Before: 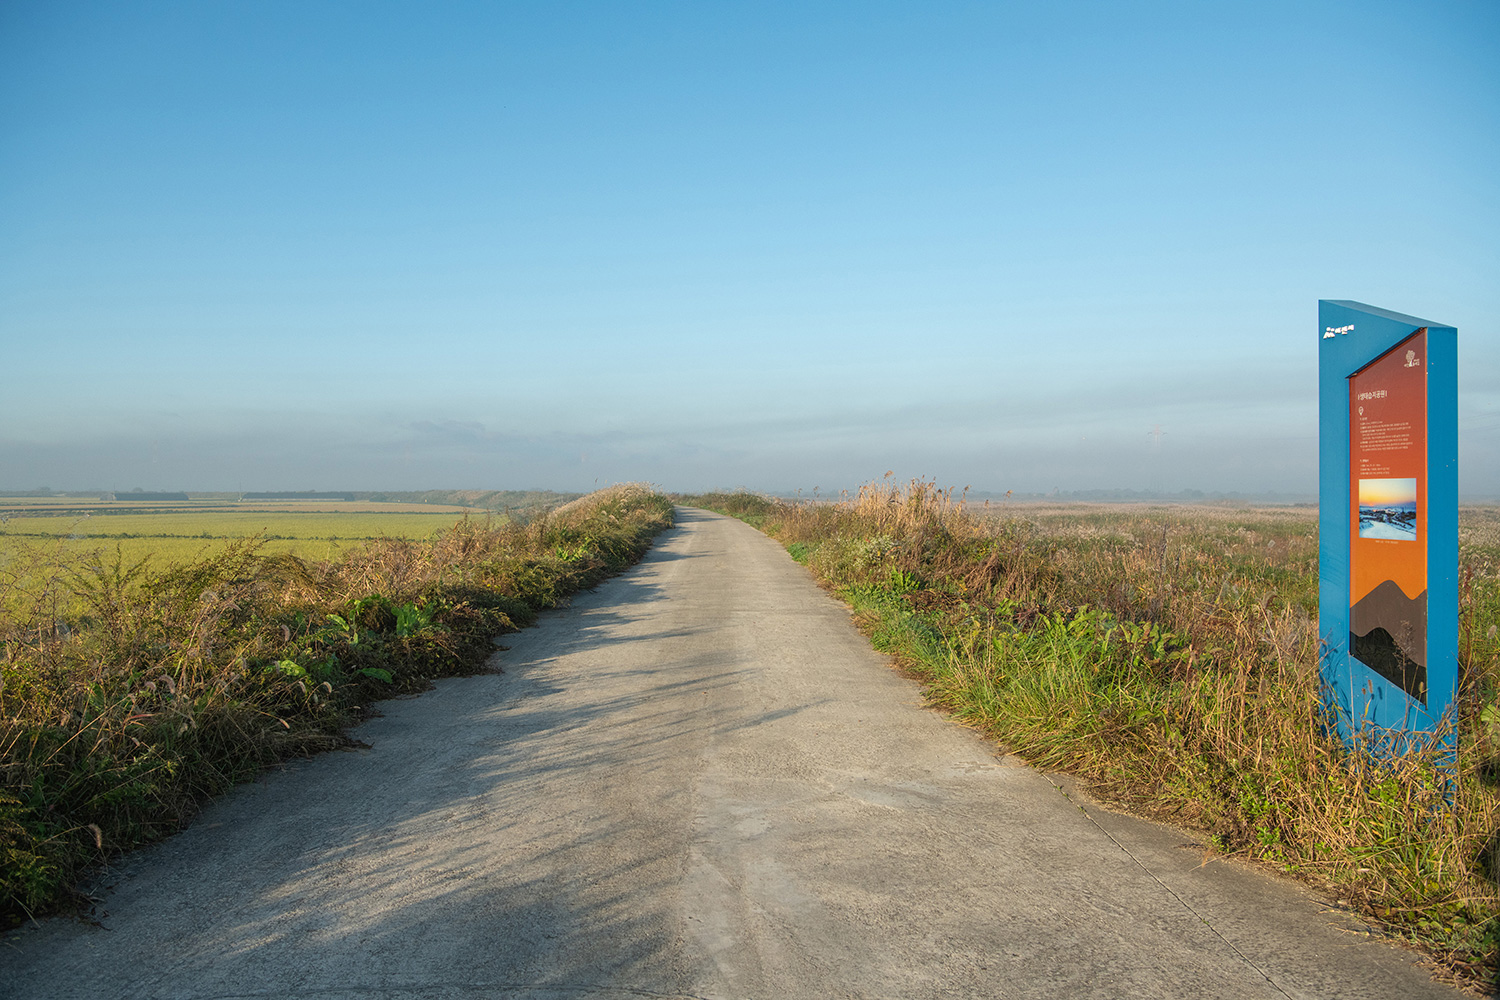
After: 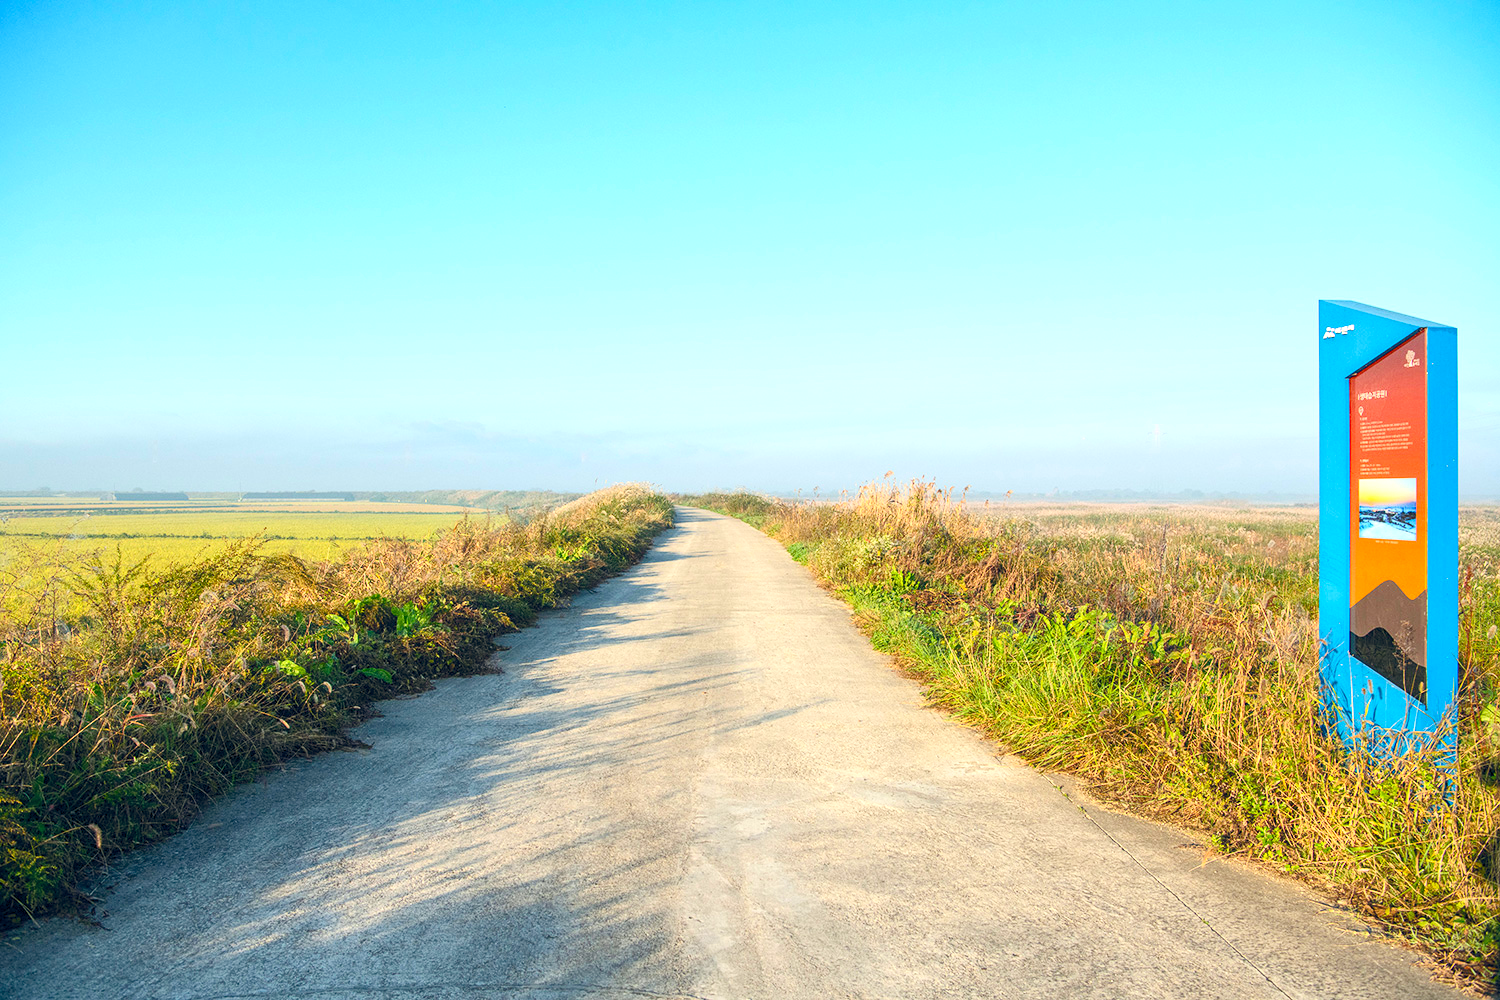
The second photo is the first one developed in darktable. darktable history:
local contrast: highlights 101%, shadows 98%, detail 120%, midtone range 0.2
exposure: exposure 0.669 EV, compensate highlight preservation false
contrast brightness saturation: contrast 0.2, brightness 0.159, saturation 0.217
color balance rgb: global offset › chroma 0.091%, global offset › hue 250.9°, perceptual saturation grading › global saturation 27.56%, perceptual saturation grading › highlights -25.622%, perceptual saturation grading › shadows 23.943%
